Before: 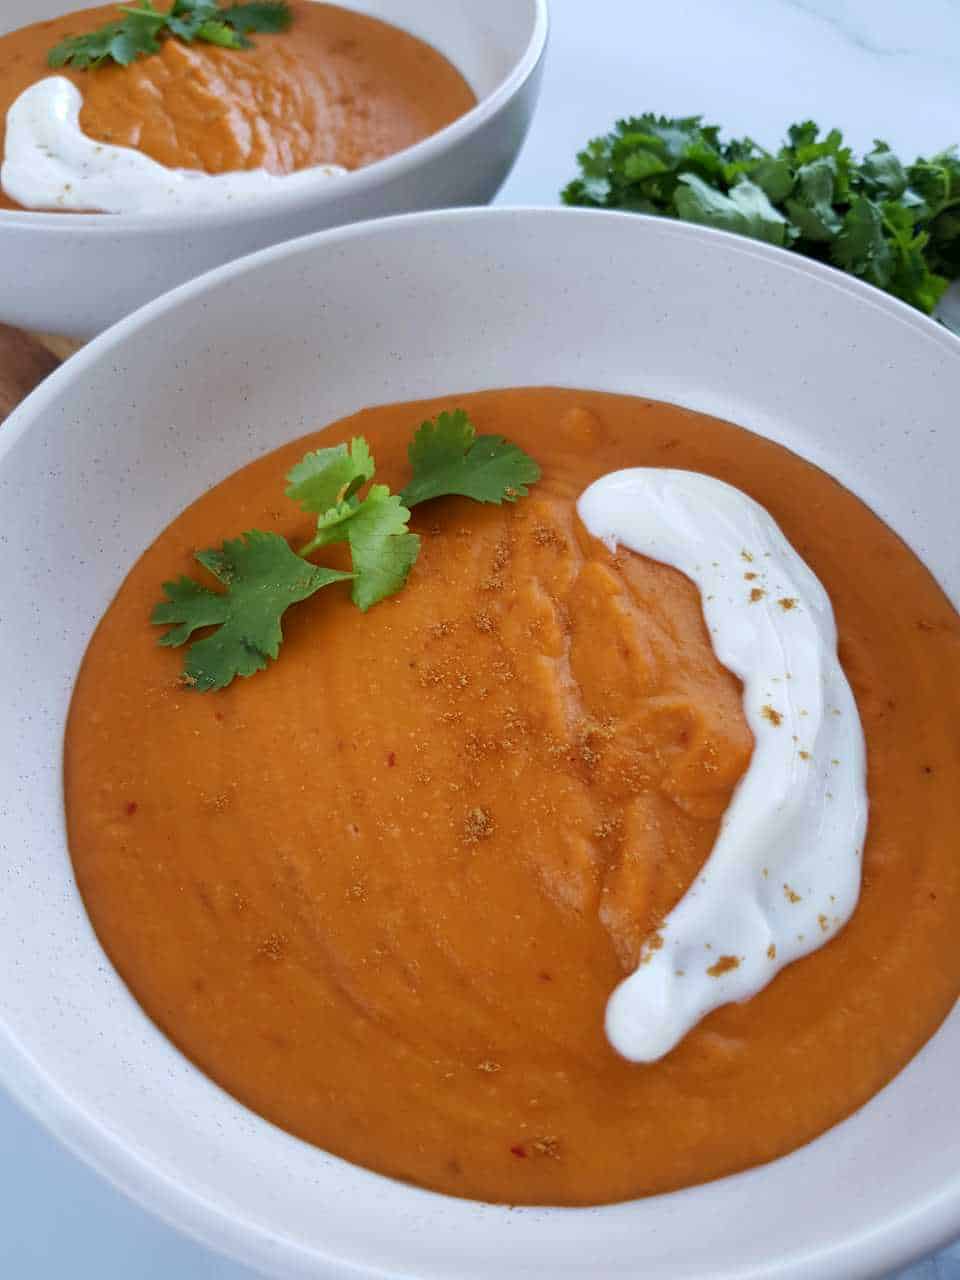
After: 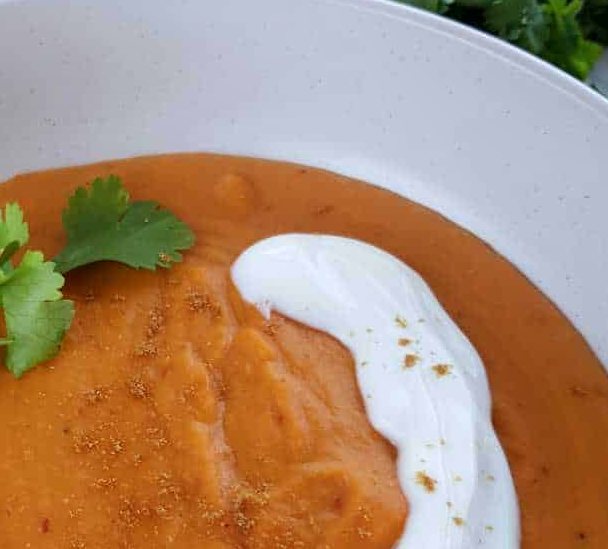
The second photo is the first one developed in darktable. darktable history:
crop: left 36.134%, top 18.331%, right 0.438%, bottom 38.758%
shadows and highlights: shadows -24.84, highlights 50.28, soften with gaussian
